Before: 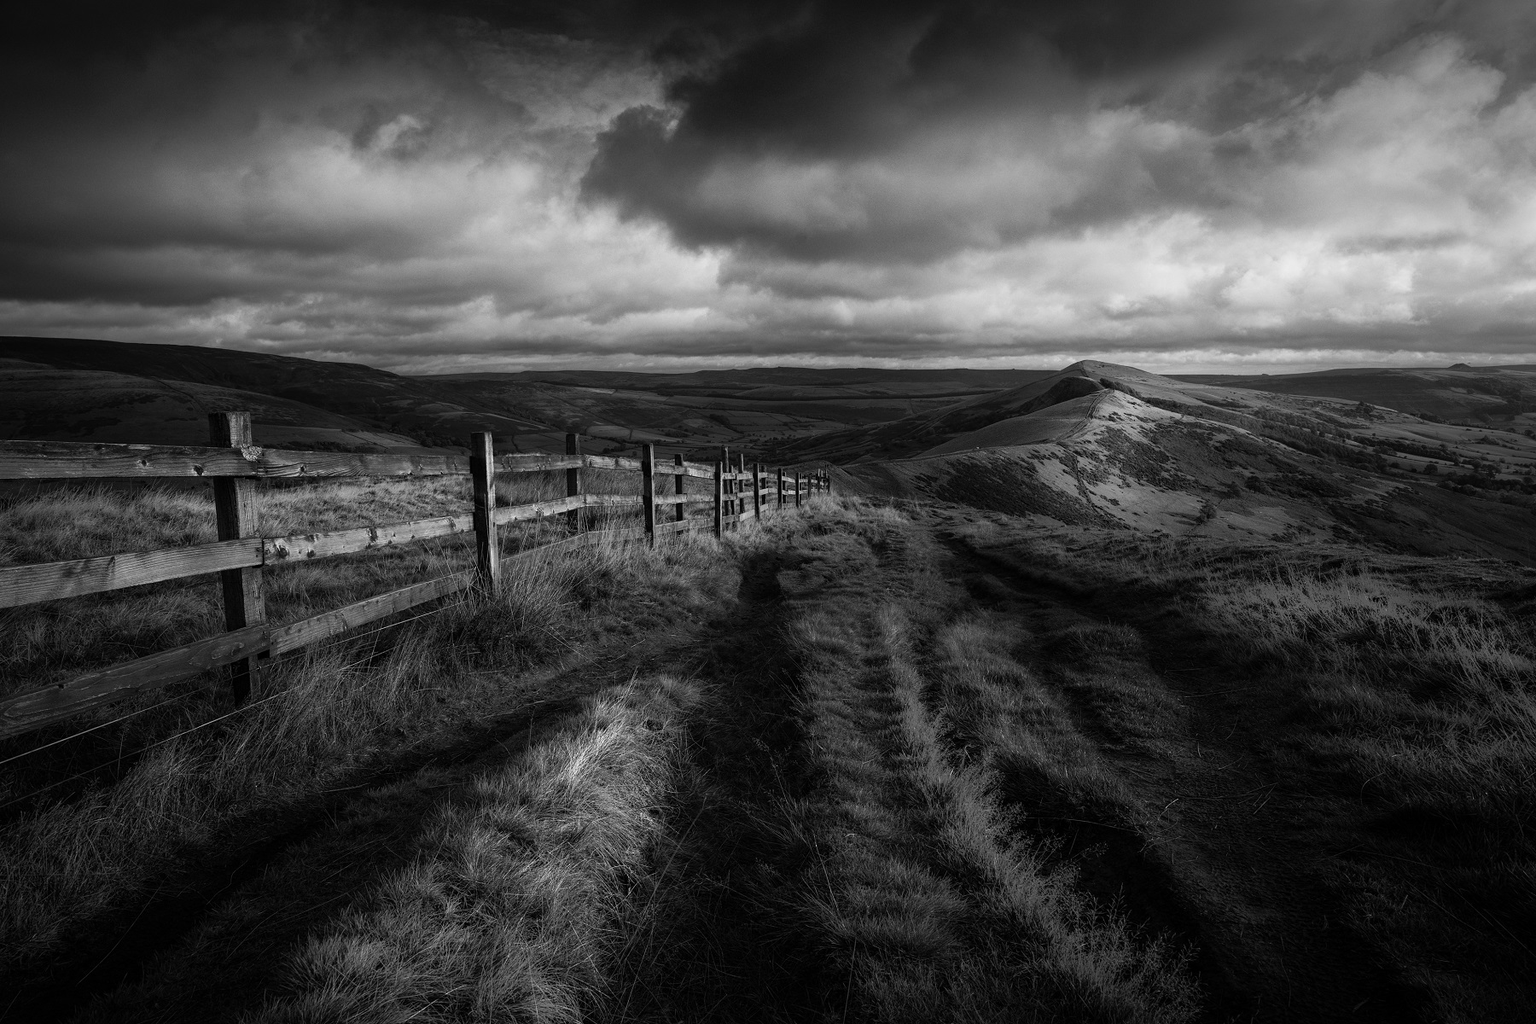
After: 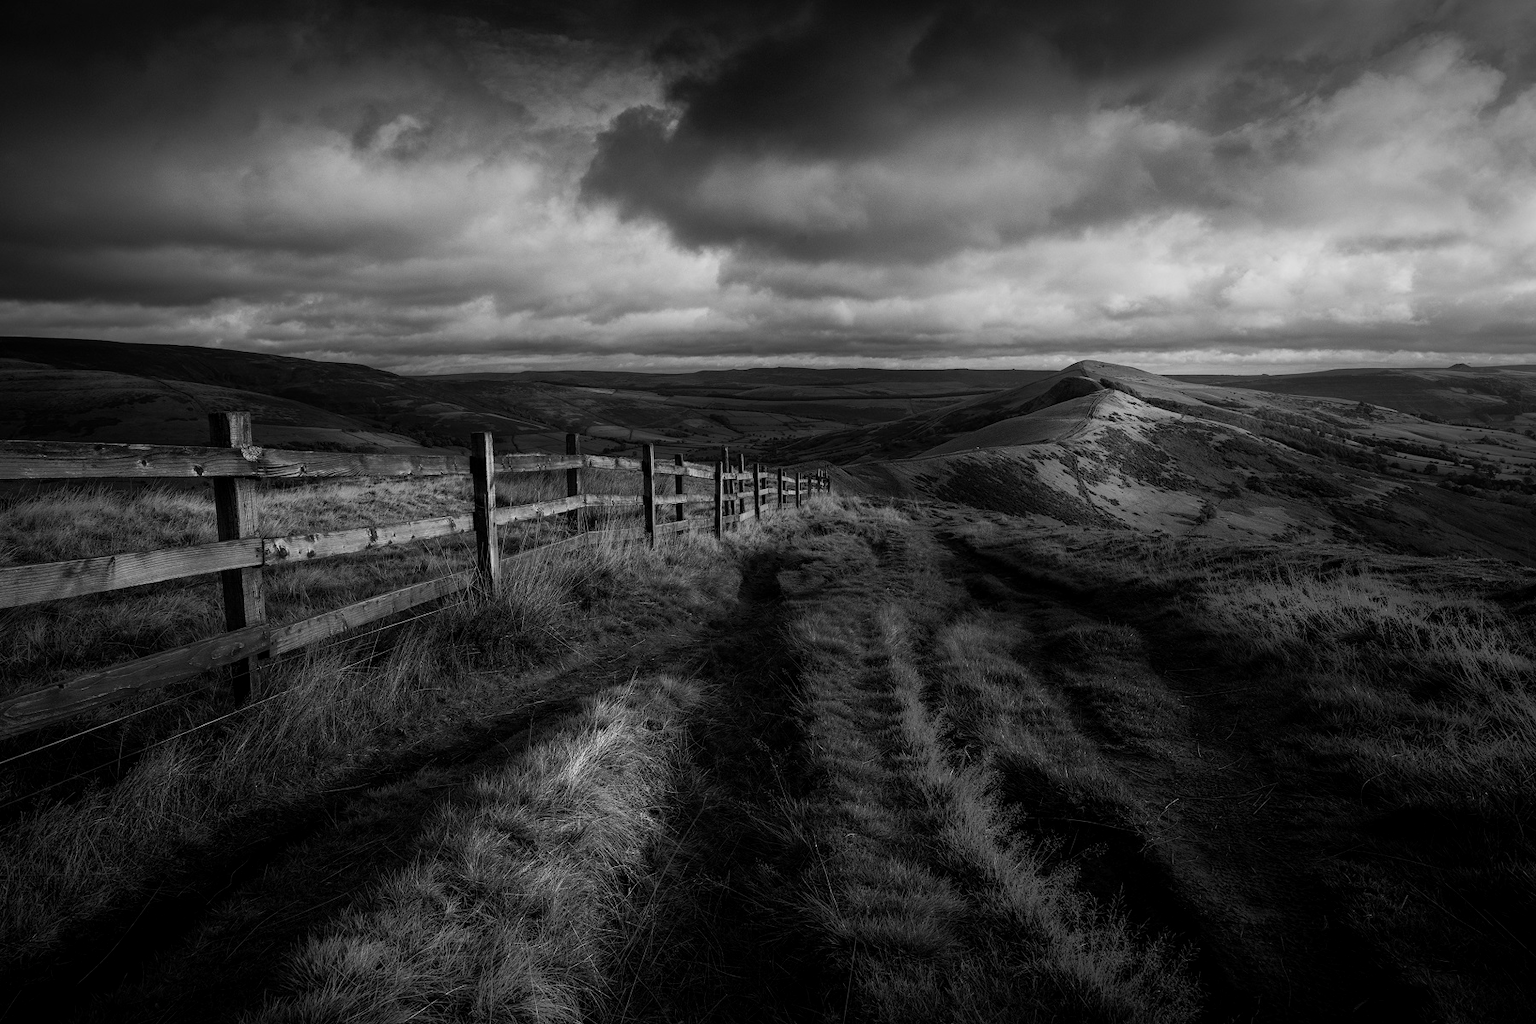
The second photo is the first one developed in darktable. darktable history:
exposure: black level correction 0.001, exposure -0.198 EV, compensate exposure bias true, compensate highlight preservation false
